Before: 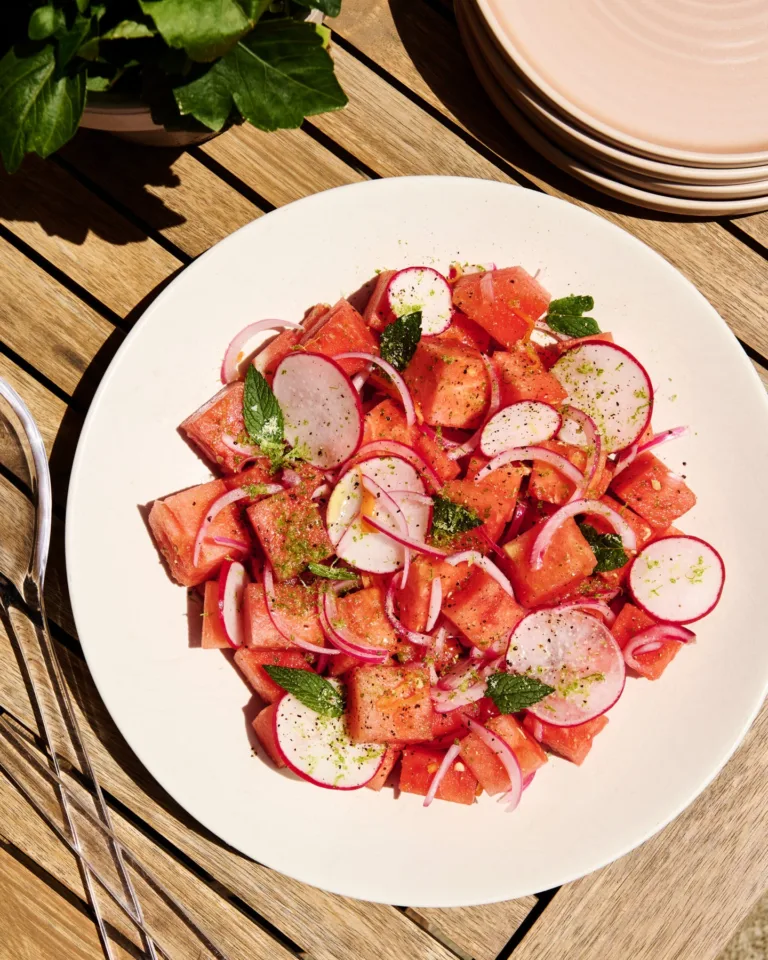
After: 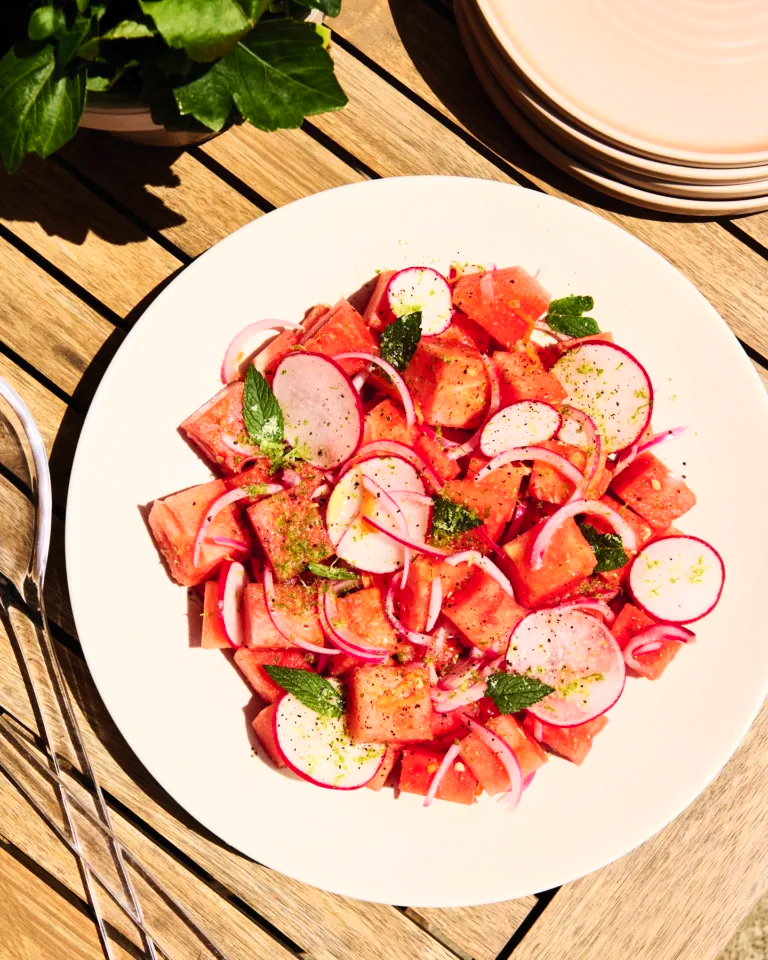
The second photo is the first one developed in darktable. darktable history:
contrast brightness saturation: contrast 0.205, brightness 0.167, saturation 0.216
